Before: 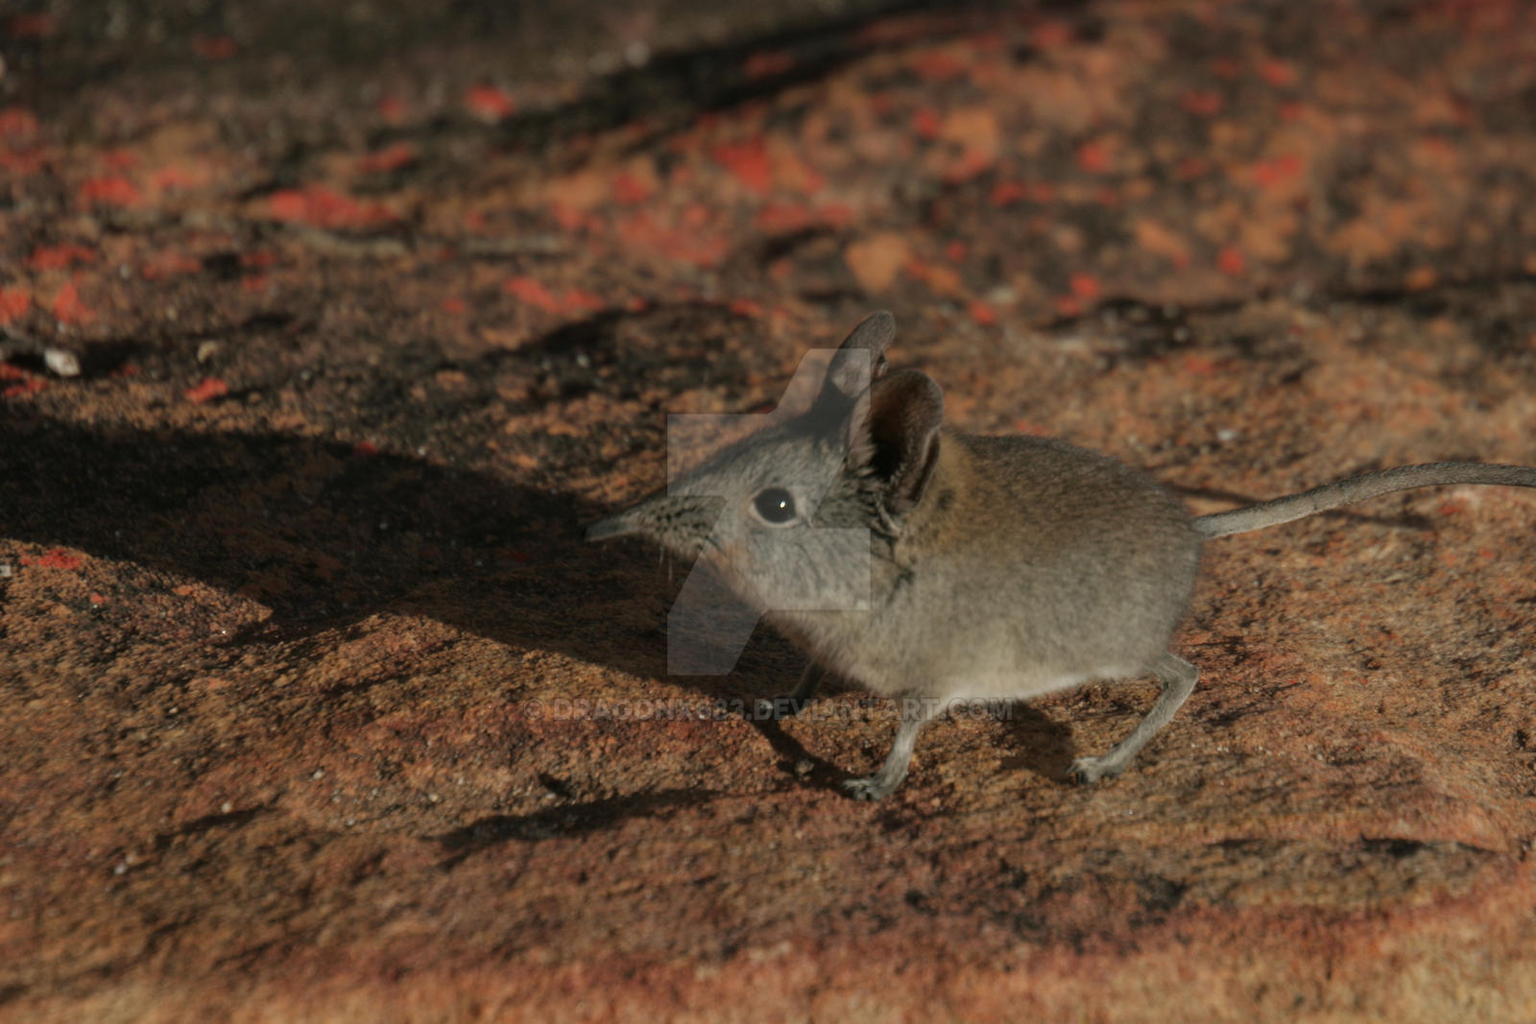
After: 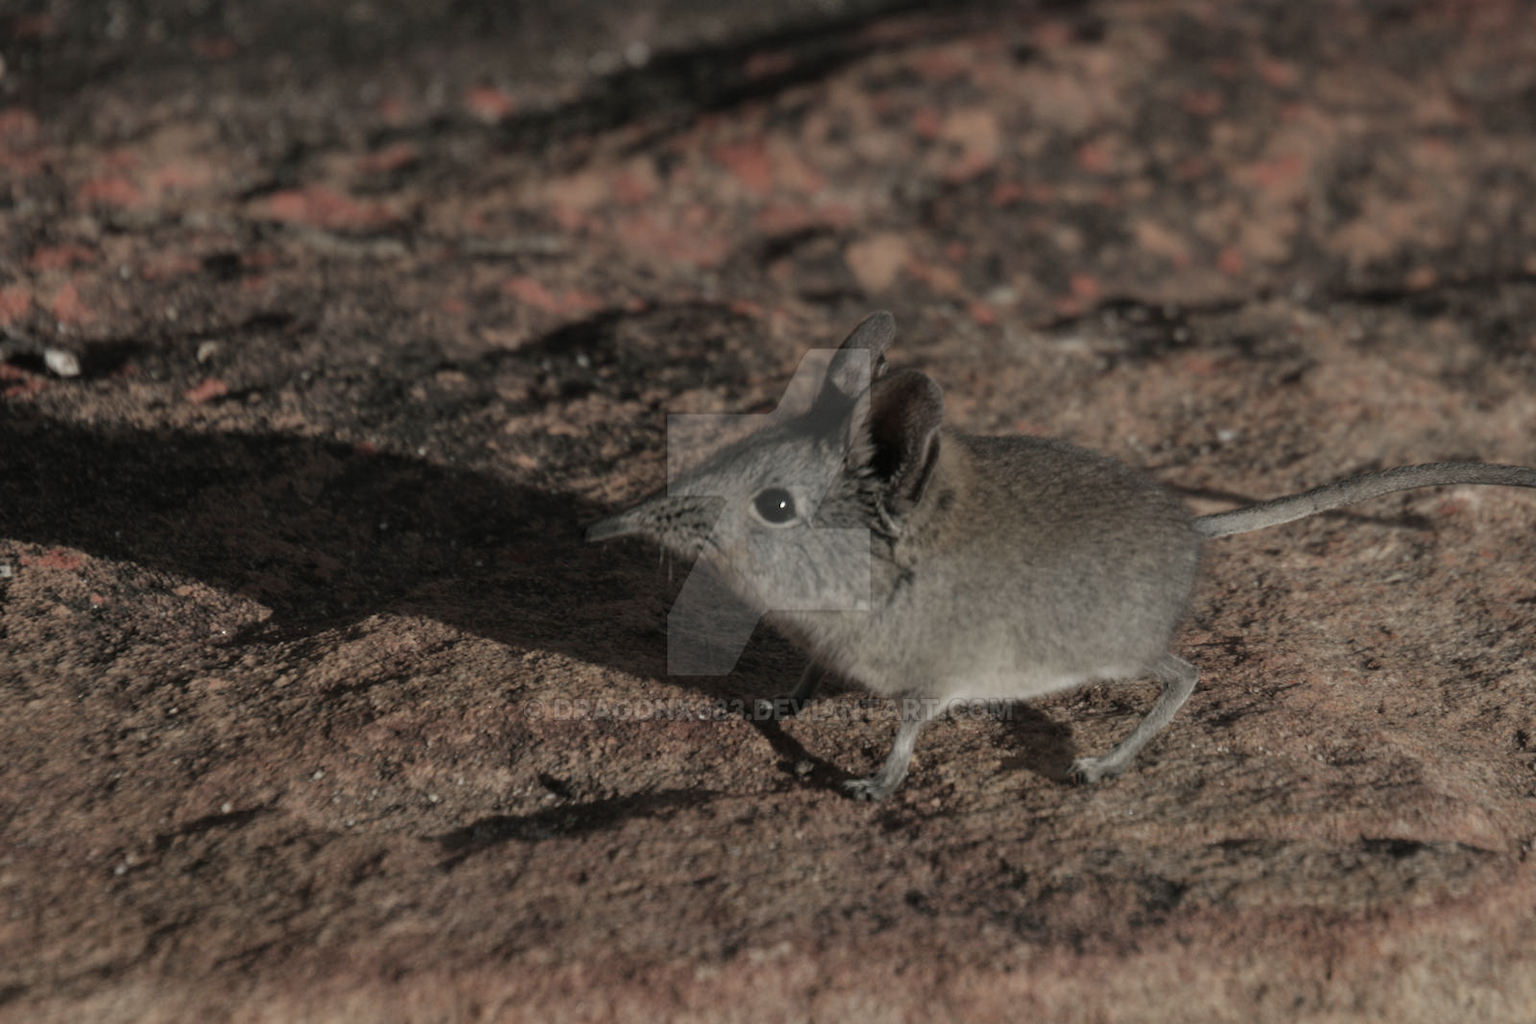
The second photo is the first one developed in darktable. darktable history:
shadows and highlights: radius 108.18, shadows 24.03, highlights -58.42, low approximation 0.01, soften with gaussian
color correction: highlights b* 0.065, saturation 0.485
